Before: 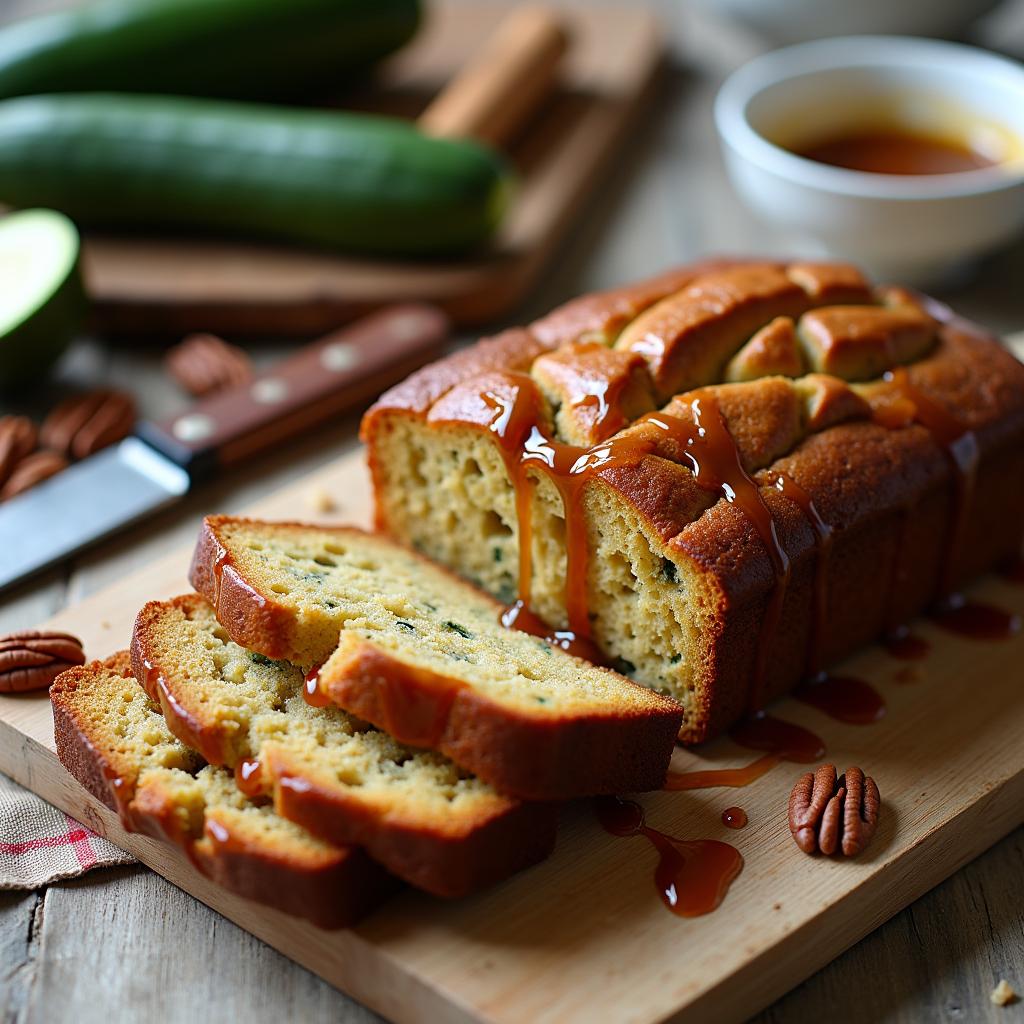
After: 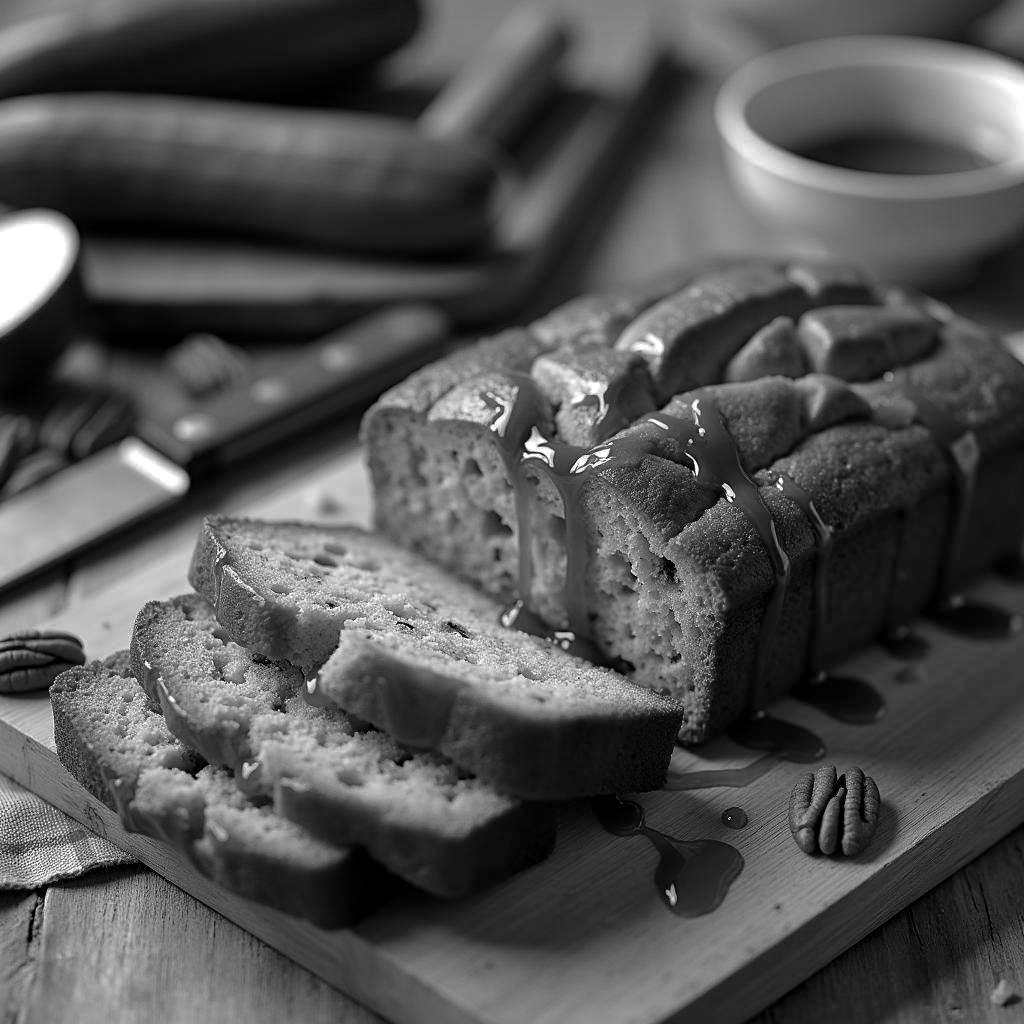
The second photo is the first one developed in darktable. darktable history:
shadows and highlights: radius 44.78, white point adjustment 6.64, compress 79.65%, highlights color adjustment 78.42%, soften with gaussian
base curve: curves: ch0 [(0, 0) (0.841, 0.609) (1, 1)]
local contrast: highlights 100%, shadows 100%, detail 120%, midtone range 0.2
monochrome: size 3.1
